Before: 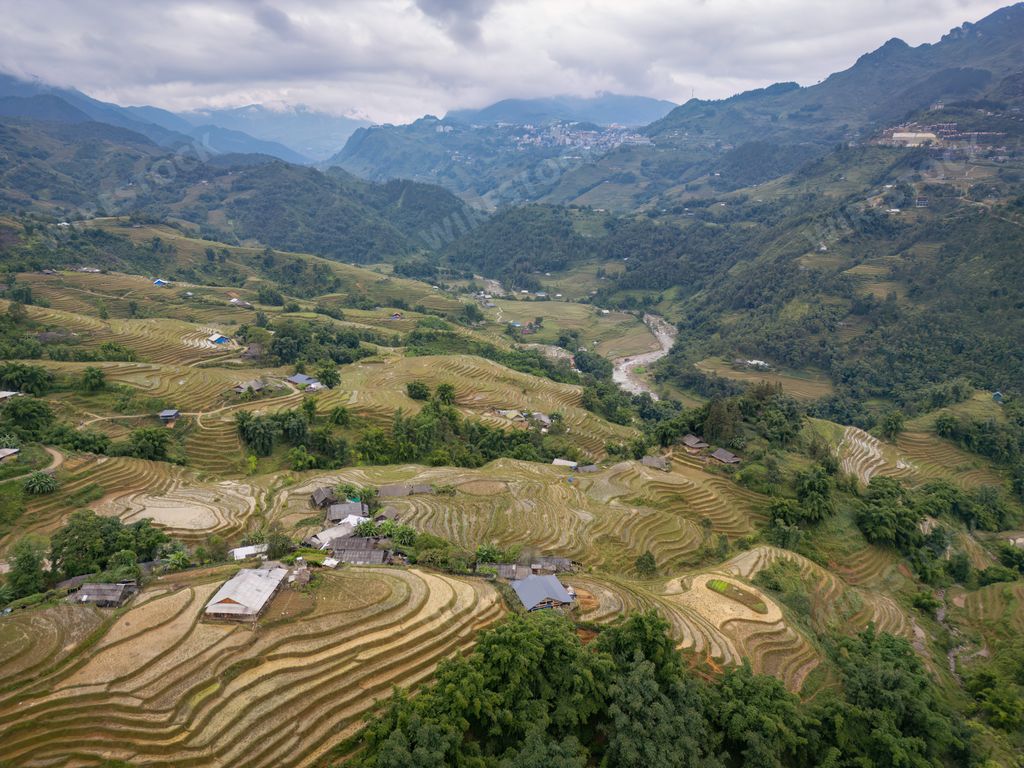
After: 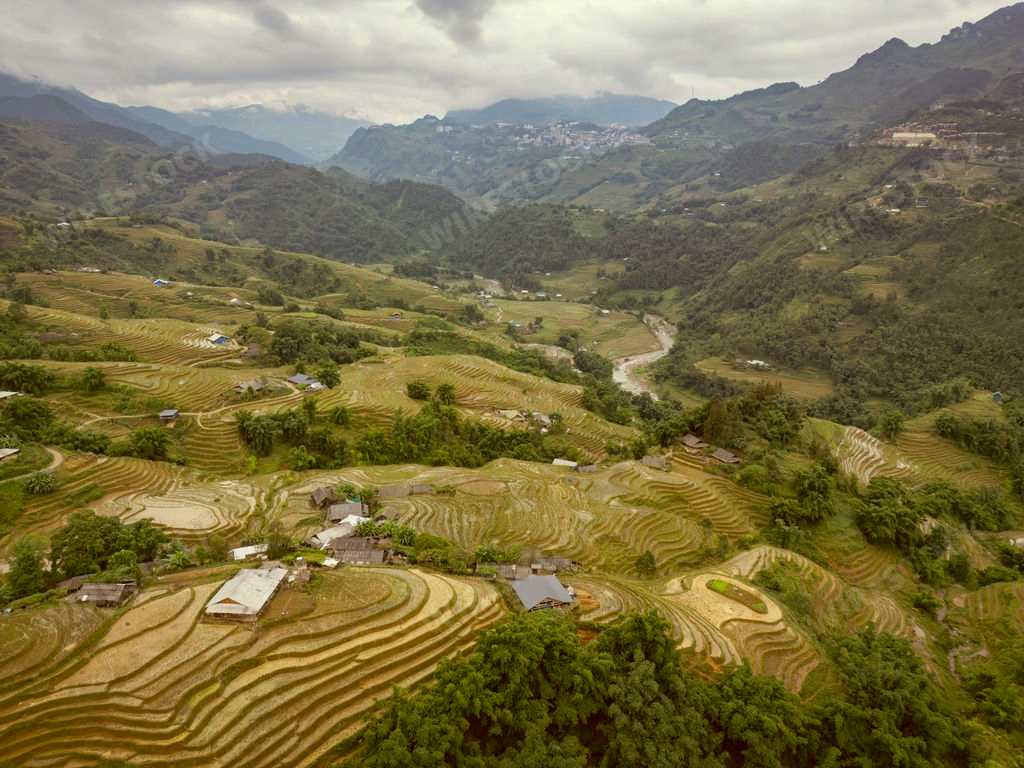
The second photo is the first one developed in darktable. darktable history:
color correction: highlights a* -5.44, highlights b* 9.8, shadows a* 9.86, shadows b* 24.71
